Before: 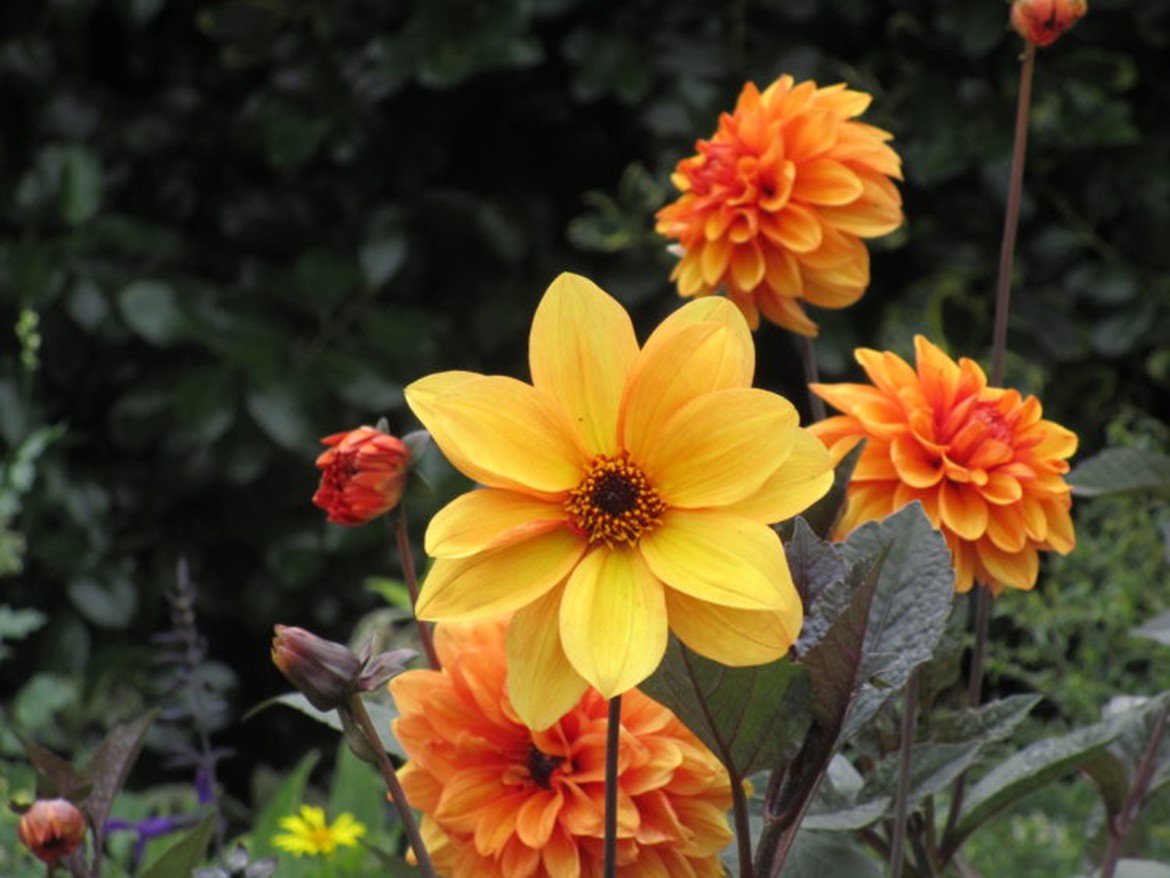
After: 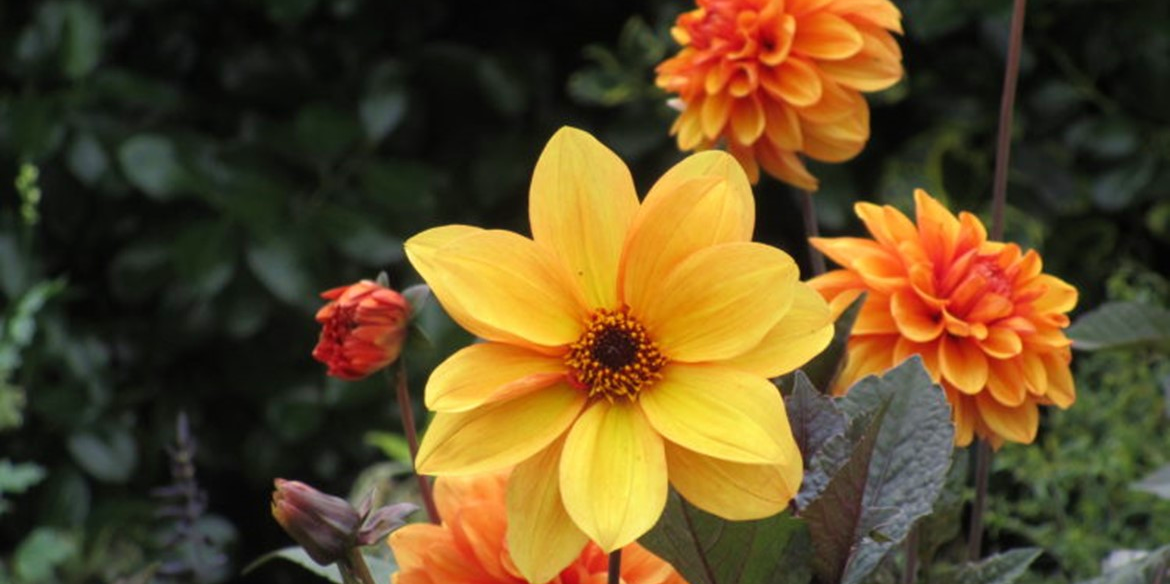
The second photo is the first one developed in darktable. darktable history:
crop: top 16.727%, bottom 16.727%
velvia: on, module defaults
